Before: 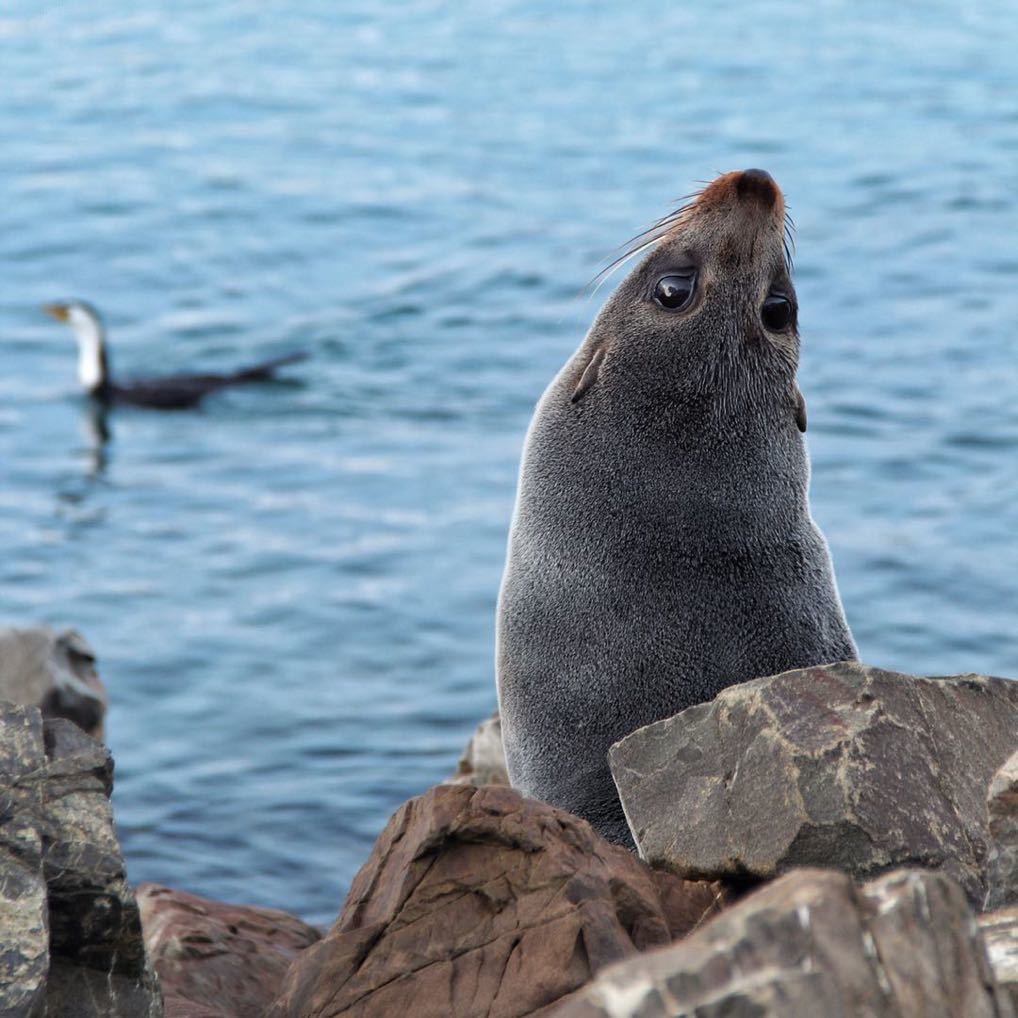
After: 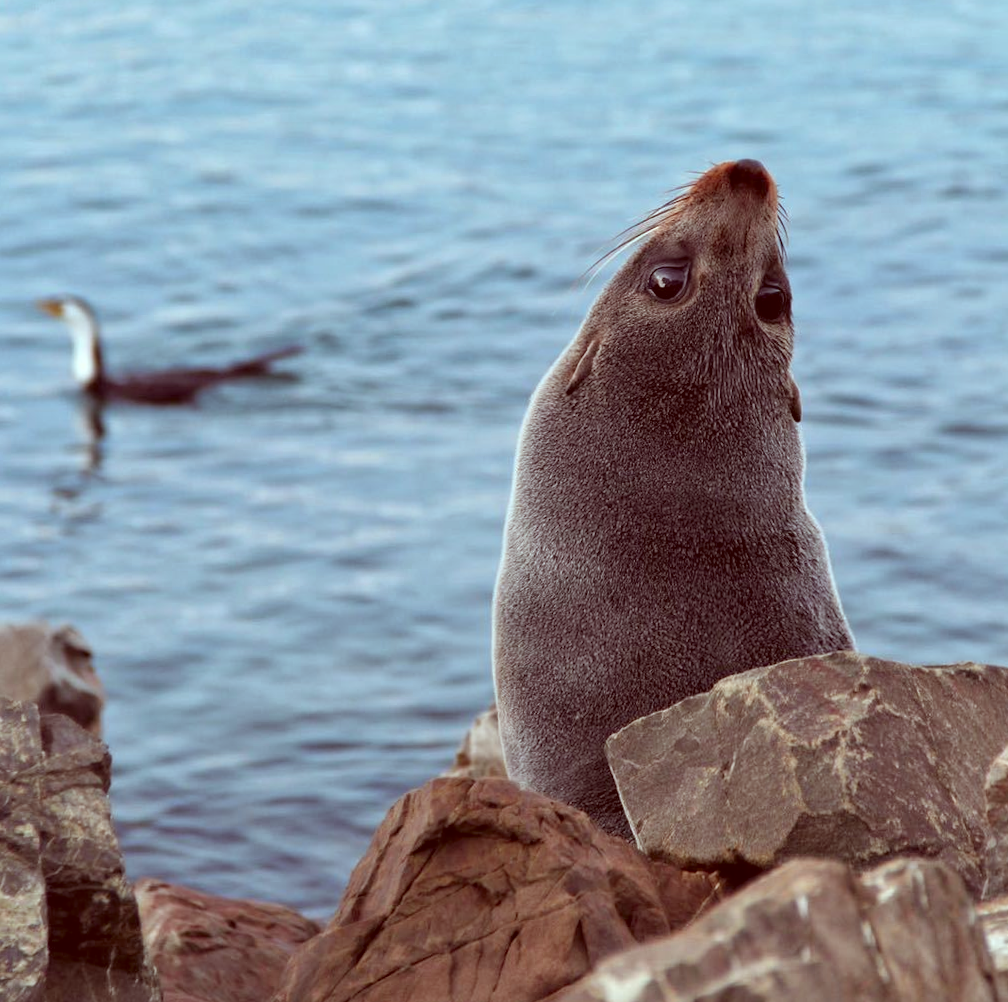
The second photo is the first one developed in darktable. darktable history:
rotate and perspective: rotation -0.45°, automatic cropping original format, crop left 0.008, crop right 0.992, crop top 0.012, crop bottom 0.988
color correction: highlights a* -7.23, highlights b* -0.161, shadows a* 20.08, shadows b* 11.73
